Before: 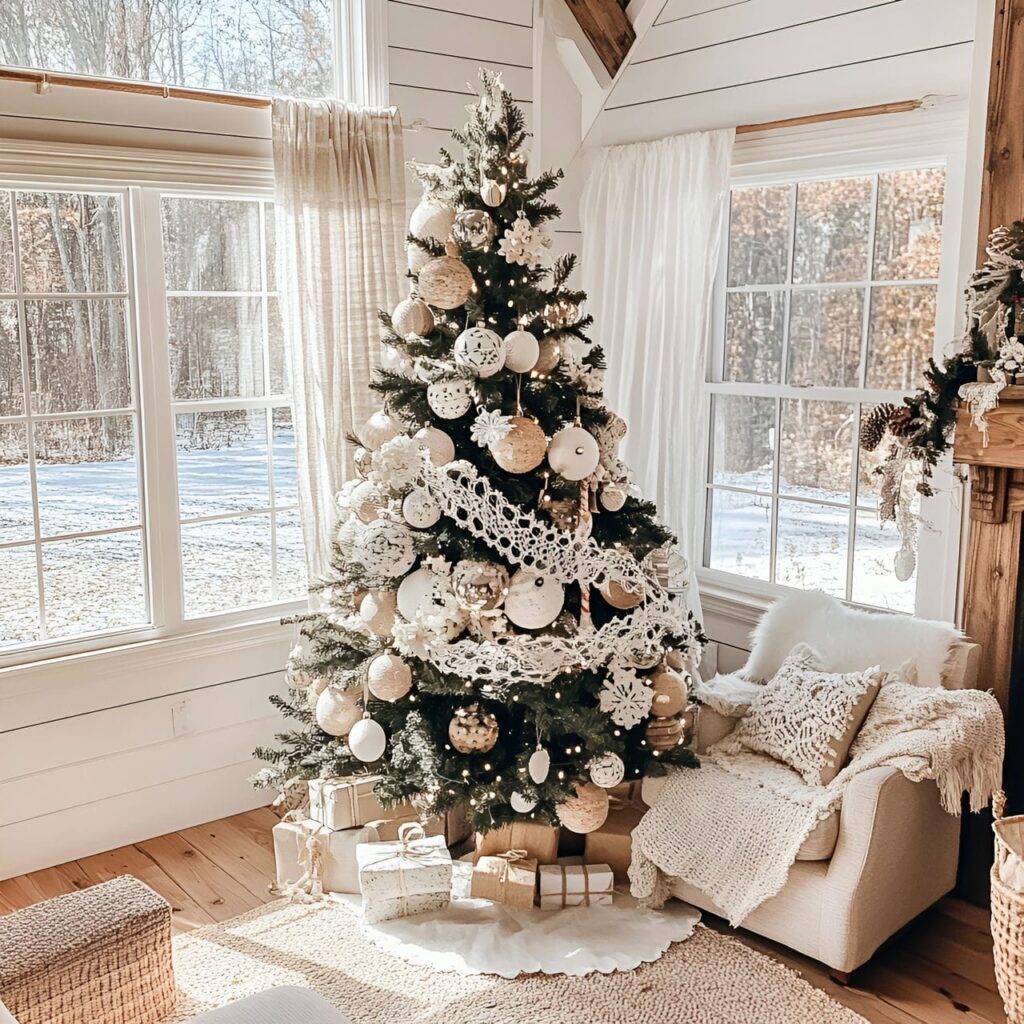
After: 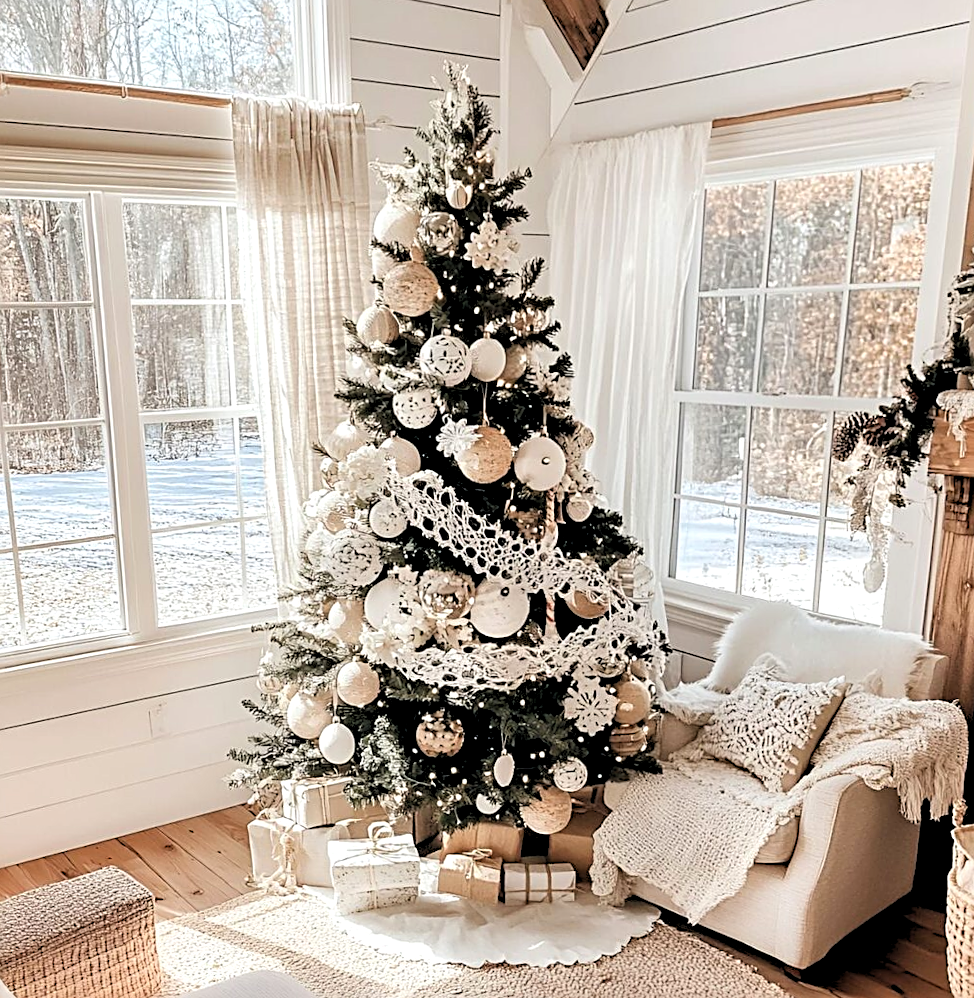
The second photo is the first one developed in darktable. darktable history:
rgb levels: levels [[0.013, 0.434, 0.89], [0, 0.5, 1], [0, 0.5, 1]]
rotate and perspective: rotation 0.074°, lens shift (vertical) 0.096, lens shift (horizontal) -0.041, crop left 0.043, crop right 0.952, crop top 0.024, crop bottom 0.979
sharpen: on, module defaults
